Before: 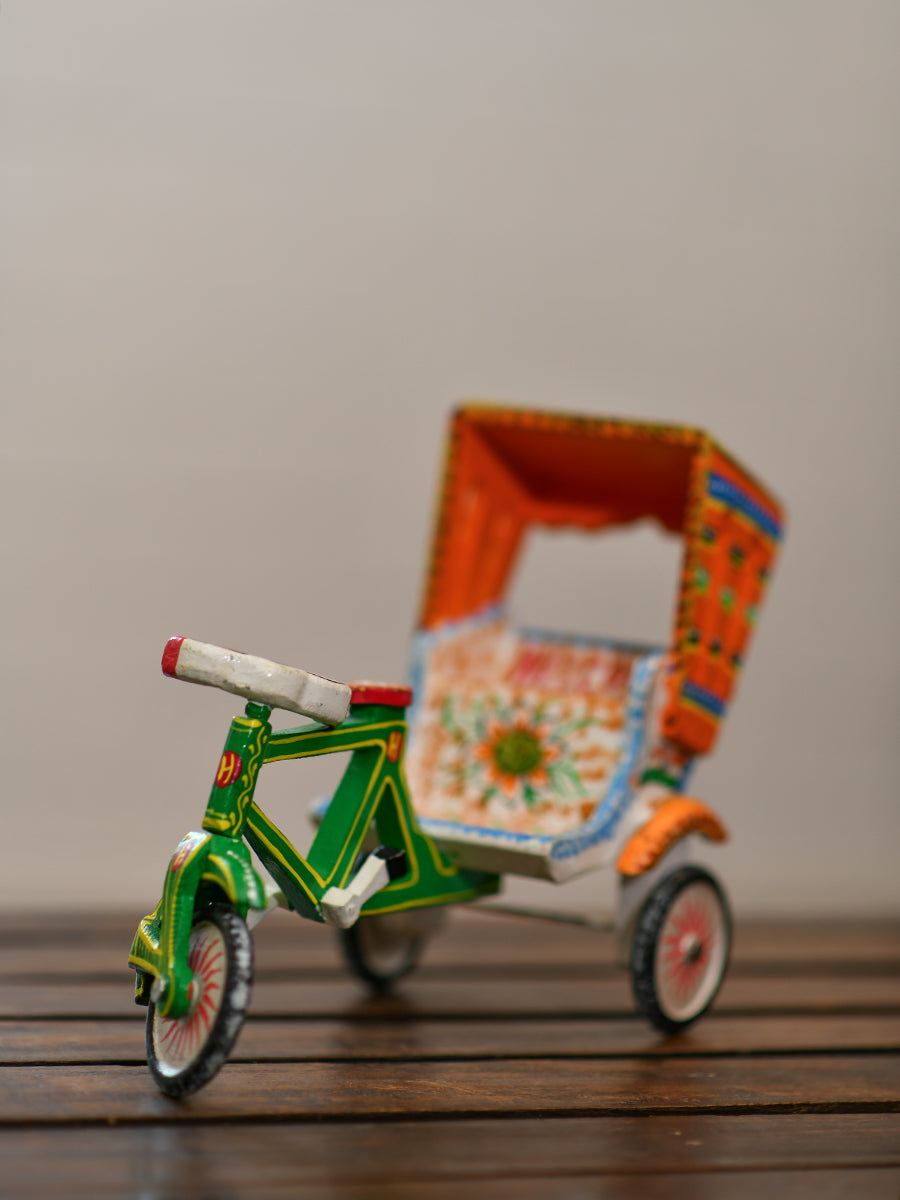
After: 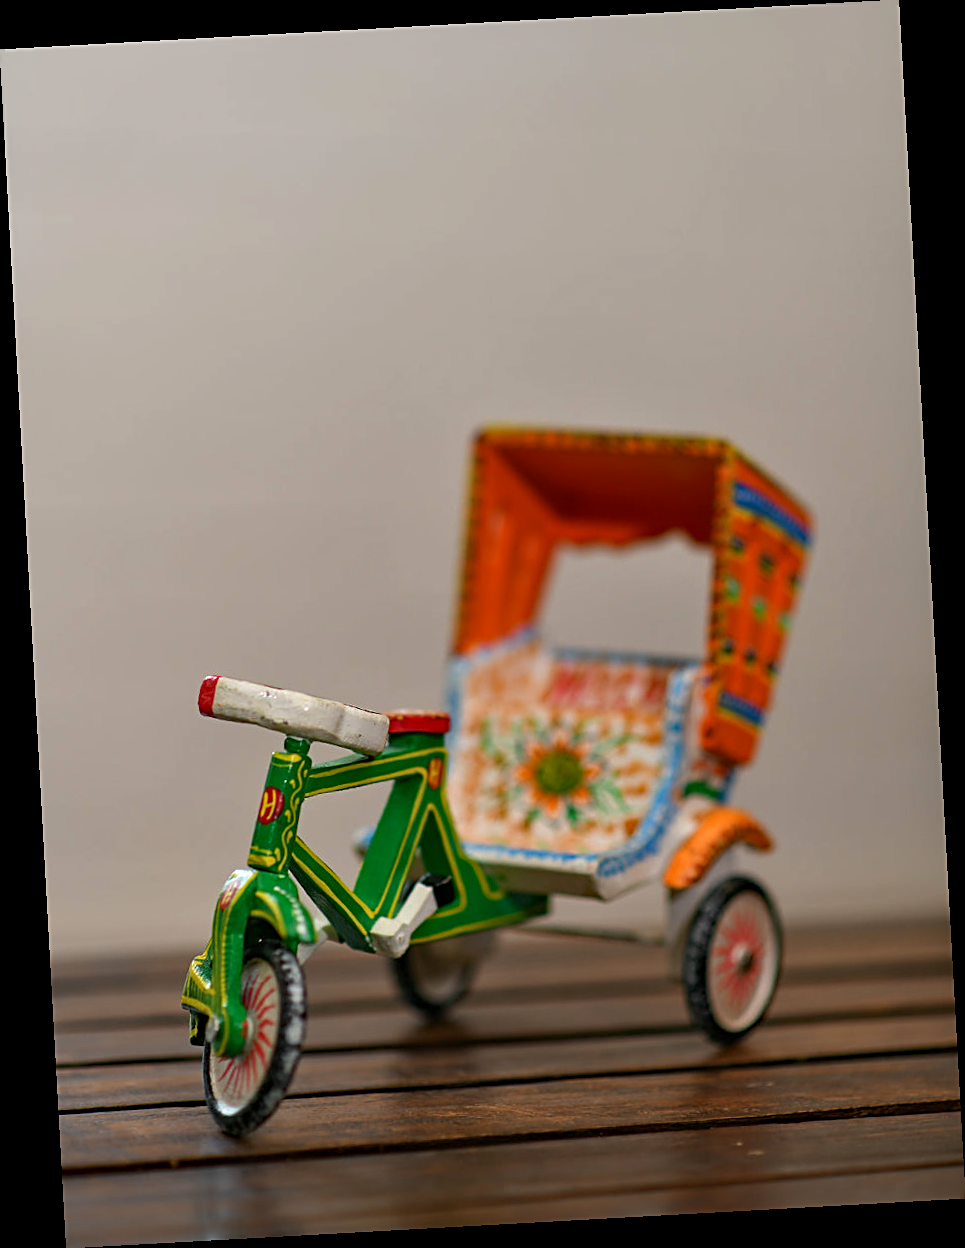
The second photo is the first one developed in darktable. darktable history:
haze removal: compatibility mode true, adaptive false
rotate and perspective: rotation -3.18°, automatic cropping off
sharpen: on, module defaults
